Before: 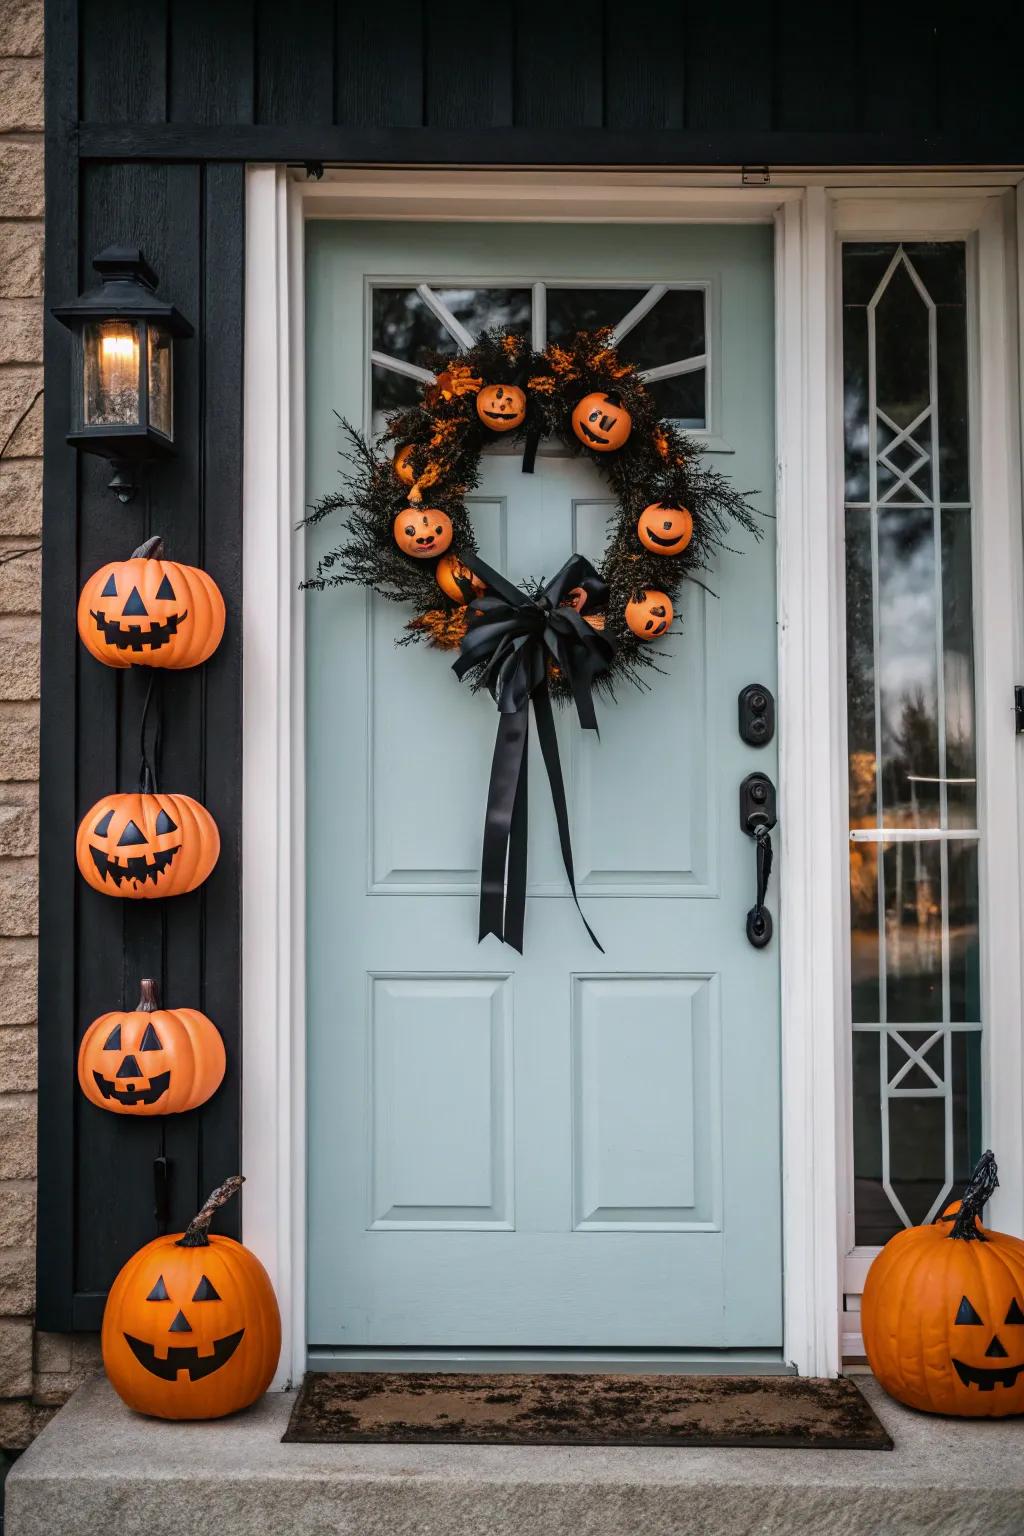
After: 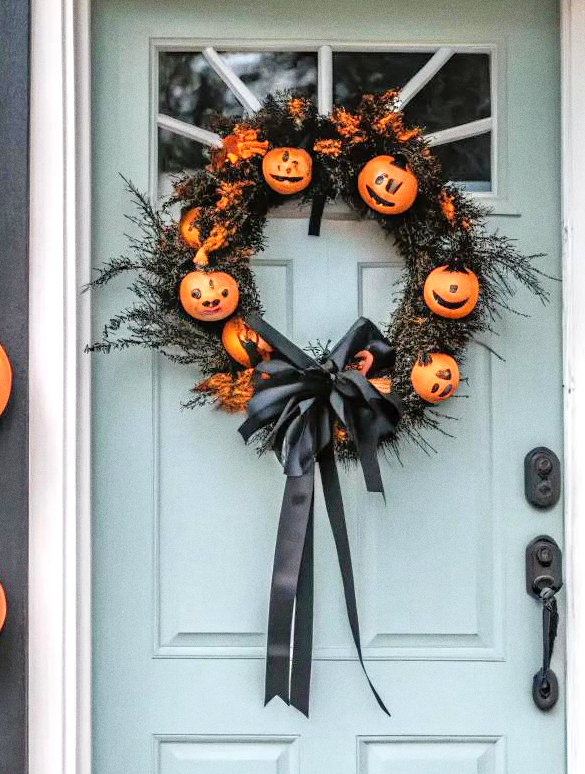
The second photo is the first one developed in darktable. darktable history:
crop: left 20.932%, top 15.471%, right 21.848%, bottom 34.081%
exposure: exposure 0.507 EV, compensate highlight preservation false
tone equalizer: -7 EV 0.15 EV, -6 EV 0.6 EV, -5 EV 1.15 EV, -4 EV 1.33 EV, -3 EV 1.15 EV, -2 EV 0.6 EV, -1 EV 0.15 EV, mask exposure compensation -0.5 EV
grain: on, module defaults
